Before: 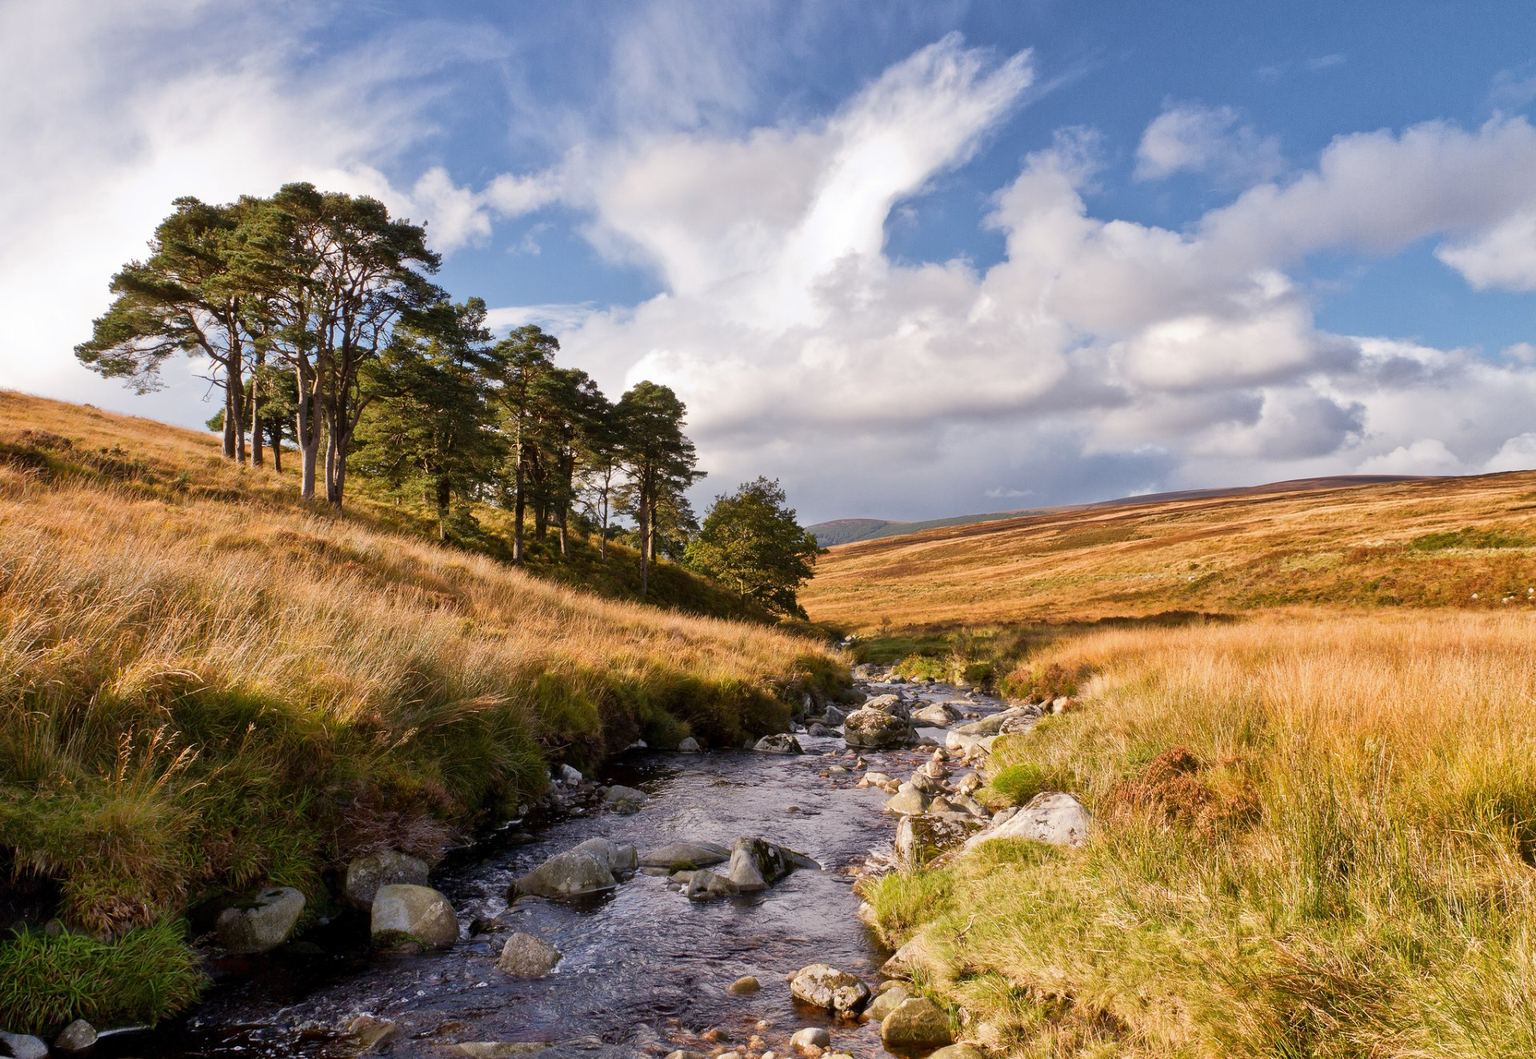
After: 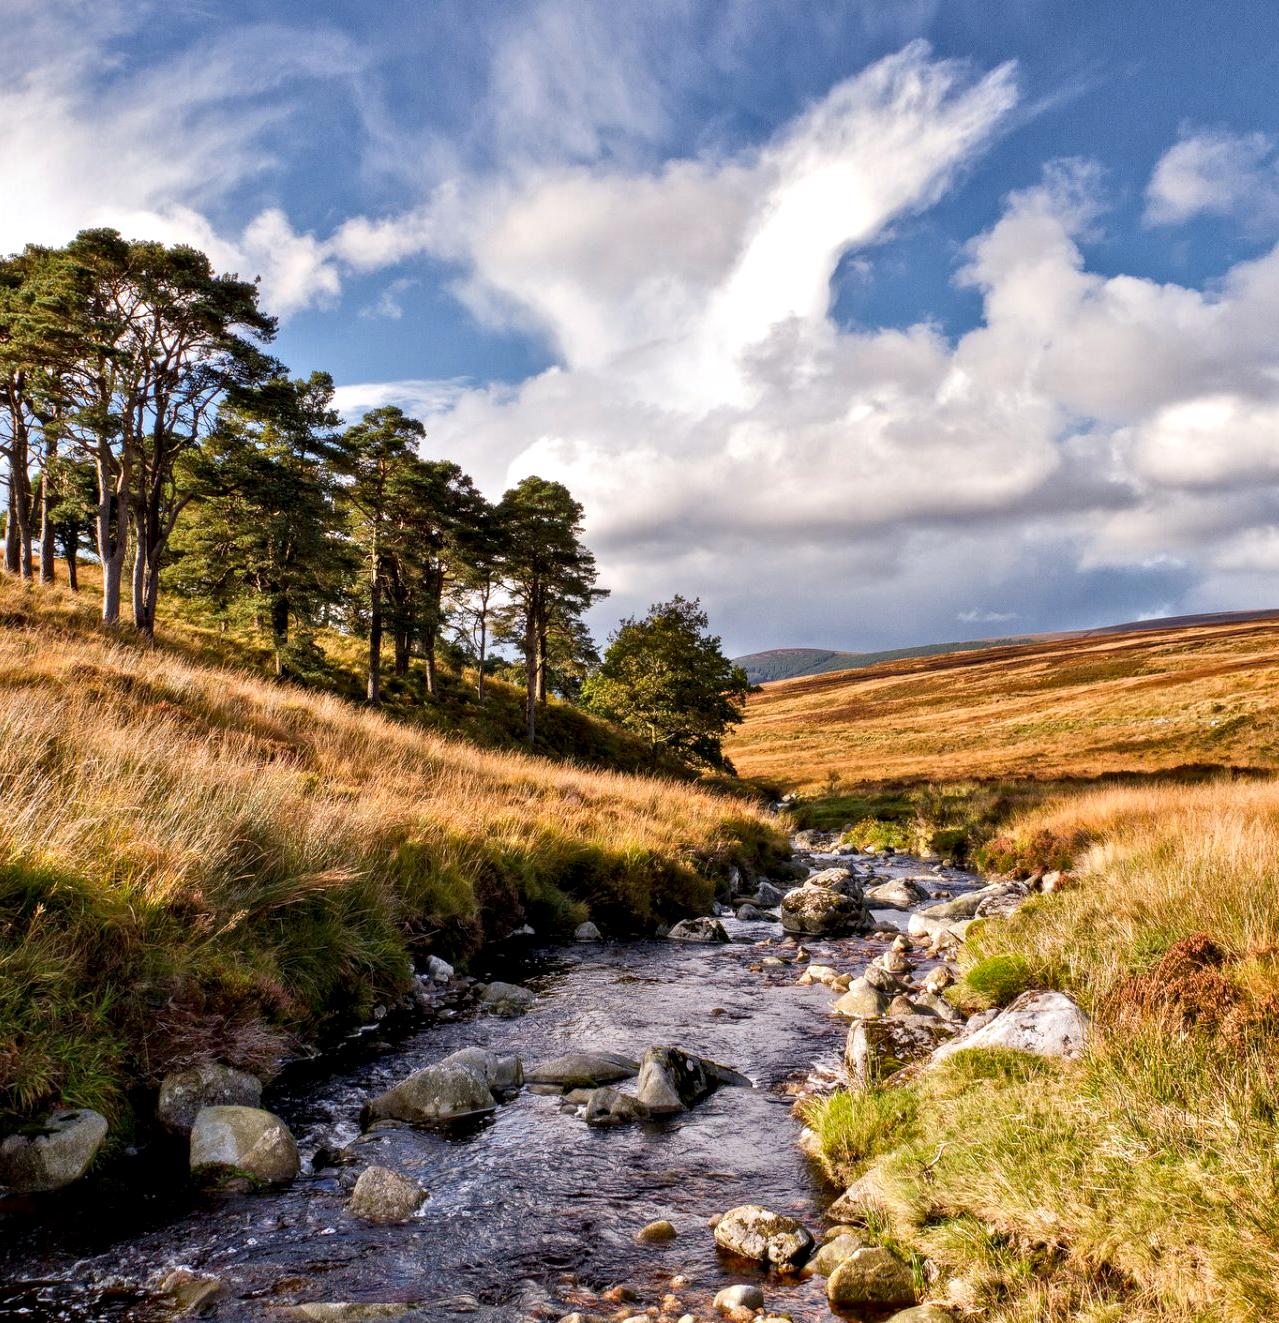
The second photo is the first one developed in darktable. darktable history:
crop and rotate: left 14.292%, right 19.041%
local contrast: on, module defaults
contrast equalizer: octaves 7, y [[0.528, 0.548, 0.563, 0.562, 0.546, 0.526], [0.55 ×6], [0 ×6], [0 ×6], [0 ×6]]
